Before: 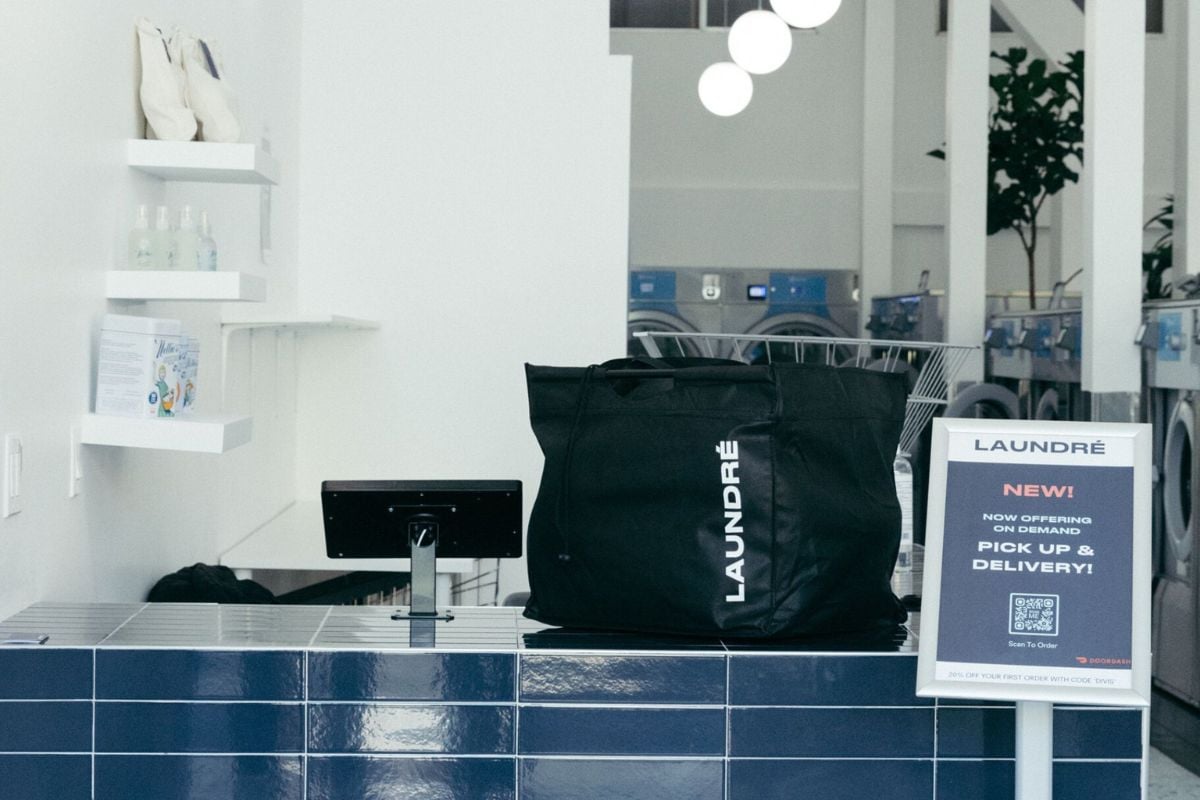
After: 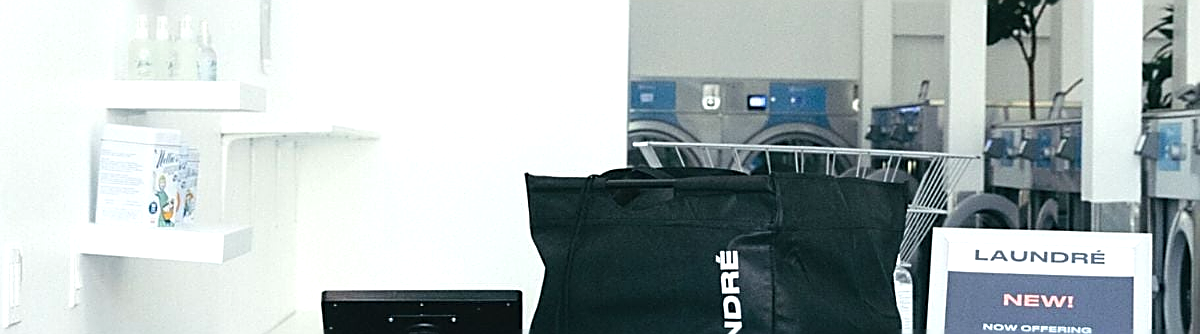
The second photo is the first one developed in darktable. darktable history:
sharpen: amount 0.901
crop and rotate: top 23.84%, bottom 34.294%
exposure: black level correction -0.002, exposure 0.54 EV, compensate highlight preservation false
